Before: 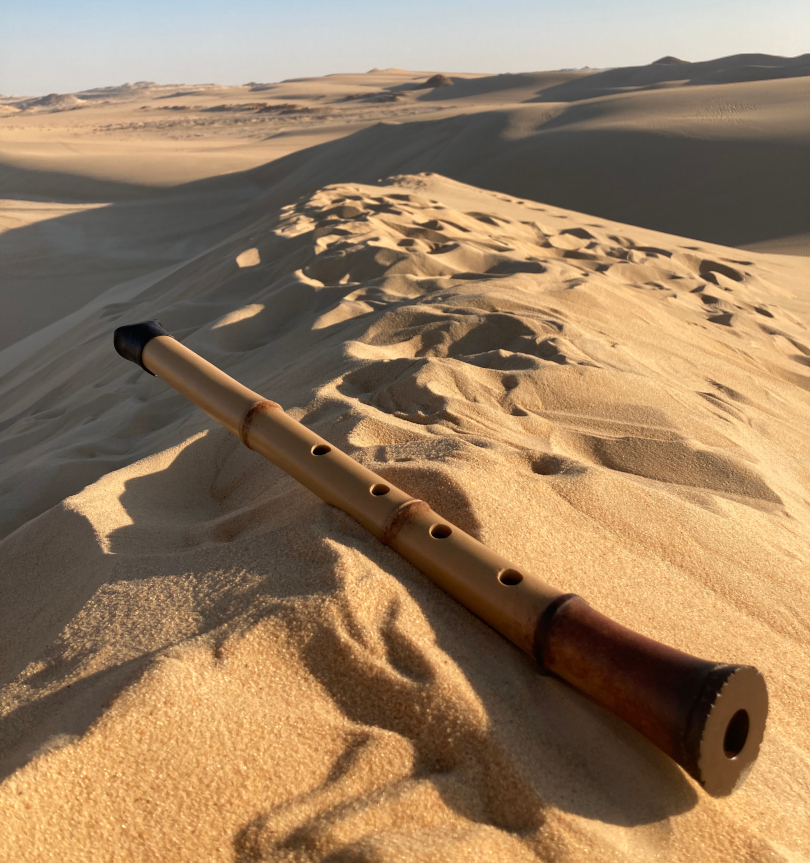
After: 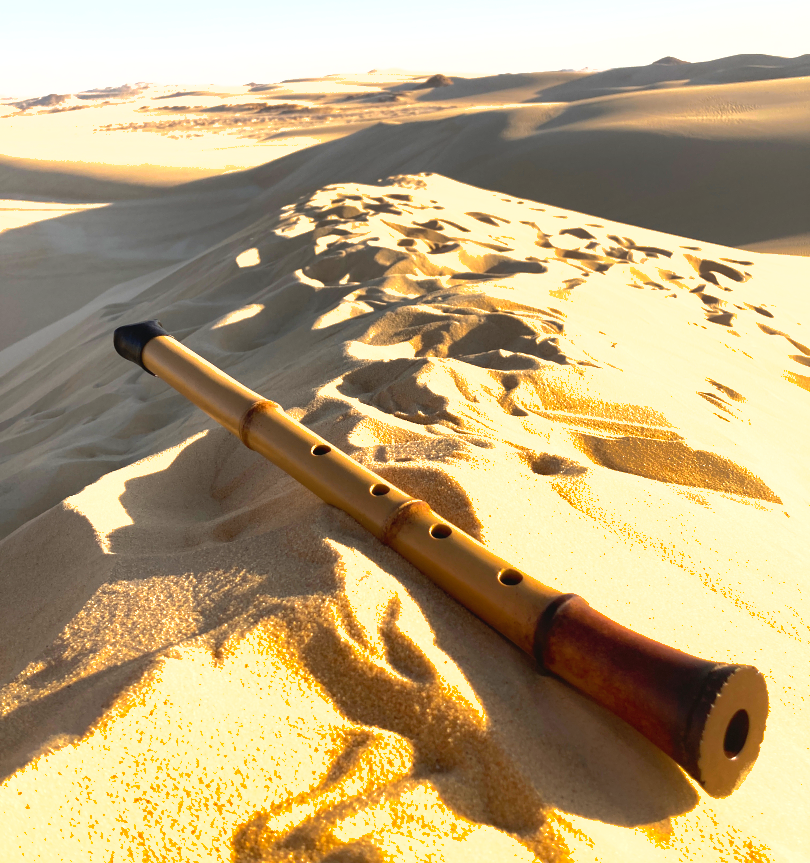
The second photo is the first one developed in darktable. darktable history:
shadows and highlights: on, module defaults
tone equalizer: -8 EV -0.761 EV, -7 EV -0.699 EV, -6 EV -0.586 EV, -5 EV -0.388 EV, -3 EV 0.387 EV, -2 EV 0.6 EV, -1 EV 0.698 EV, +0 EV 0.746 EV, edges refinement/feathering 500, mask exposure compensation -1.57 EV, preserve details guided filter
exposure: black level correction -0.002, exposure 0.711 EV, compensate highlight preservation false
color balance rgb: power › hue 329.57°, perceptual saturation grading › global saturation 31.132%, contrast 5.011%
